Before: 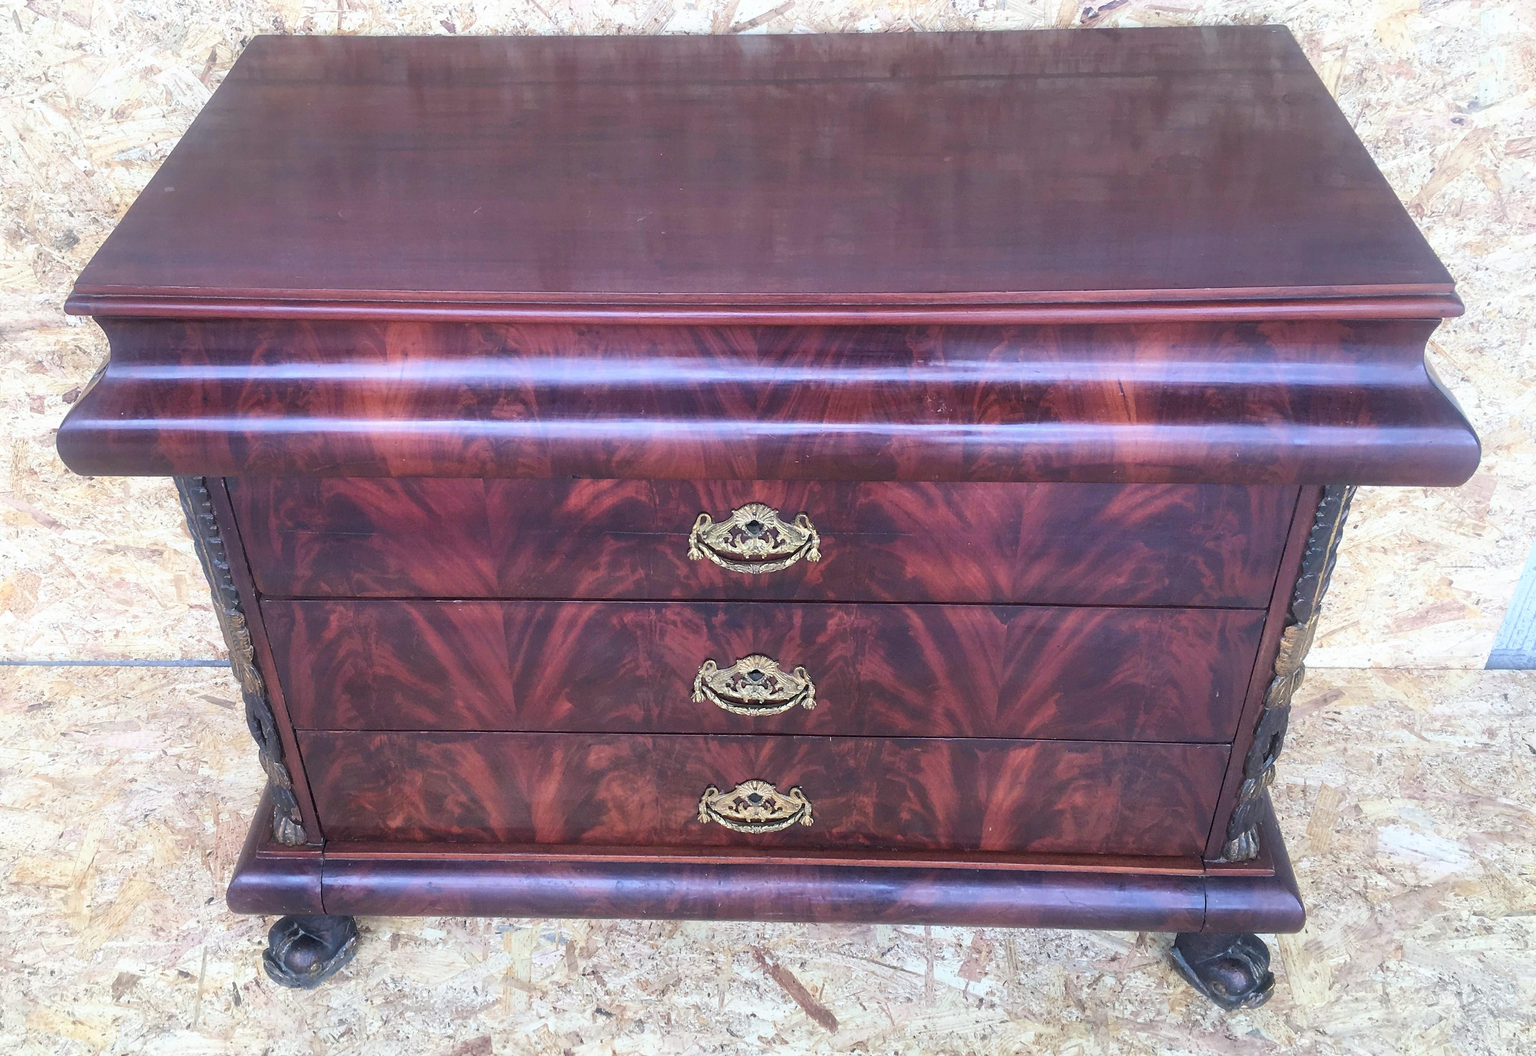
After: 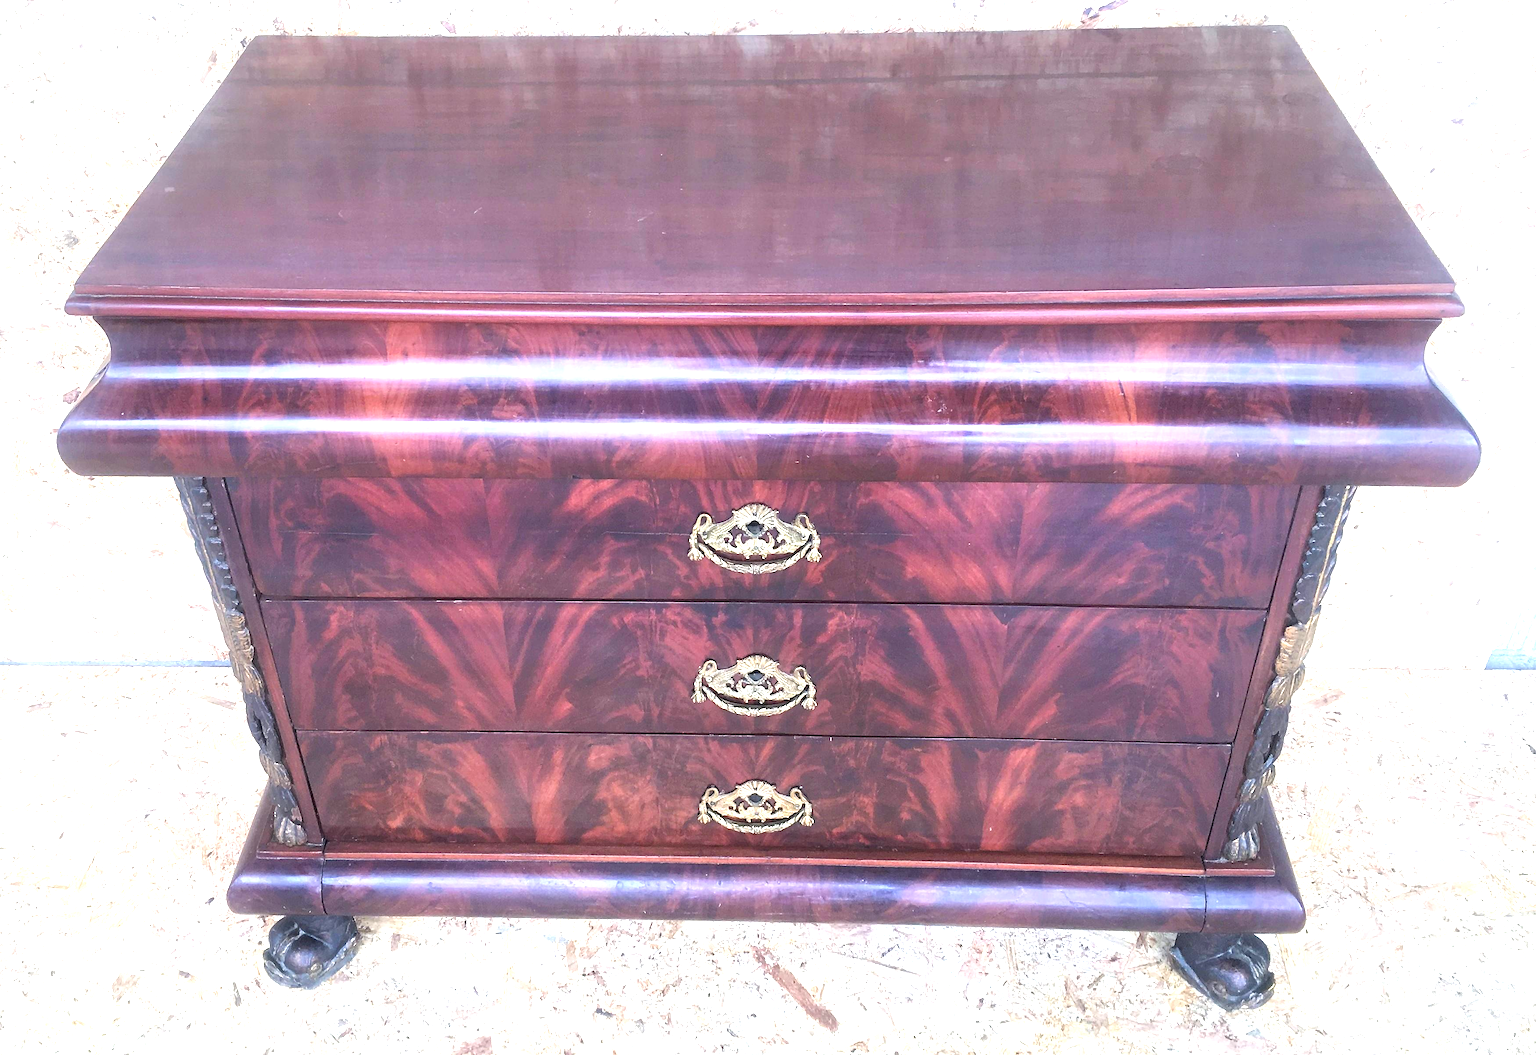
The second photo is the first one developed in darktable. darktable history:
exposure: black level correction 0, exposure 1.024 EV, compensate highlight preservation false
base curve: curves: ch0 [(0, 0) (0.989, 0.992)], exposure shift 0.01, preserve colors none
